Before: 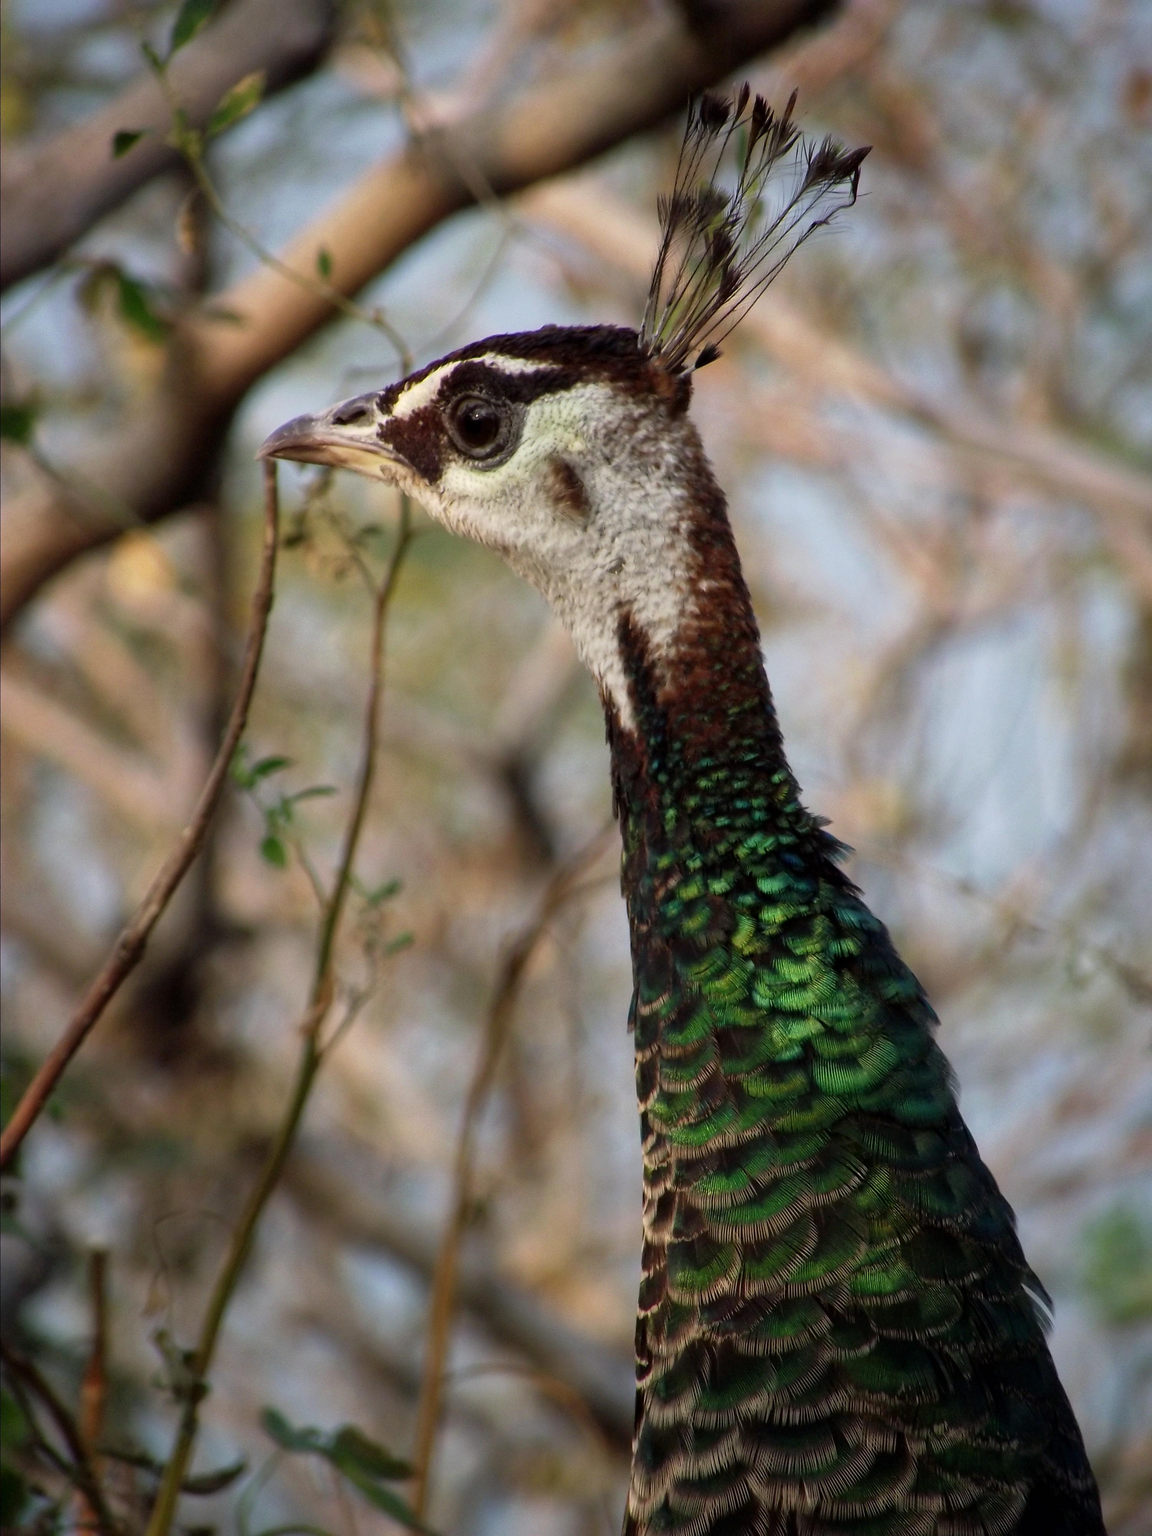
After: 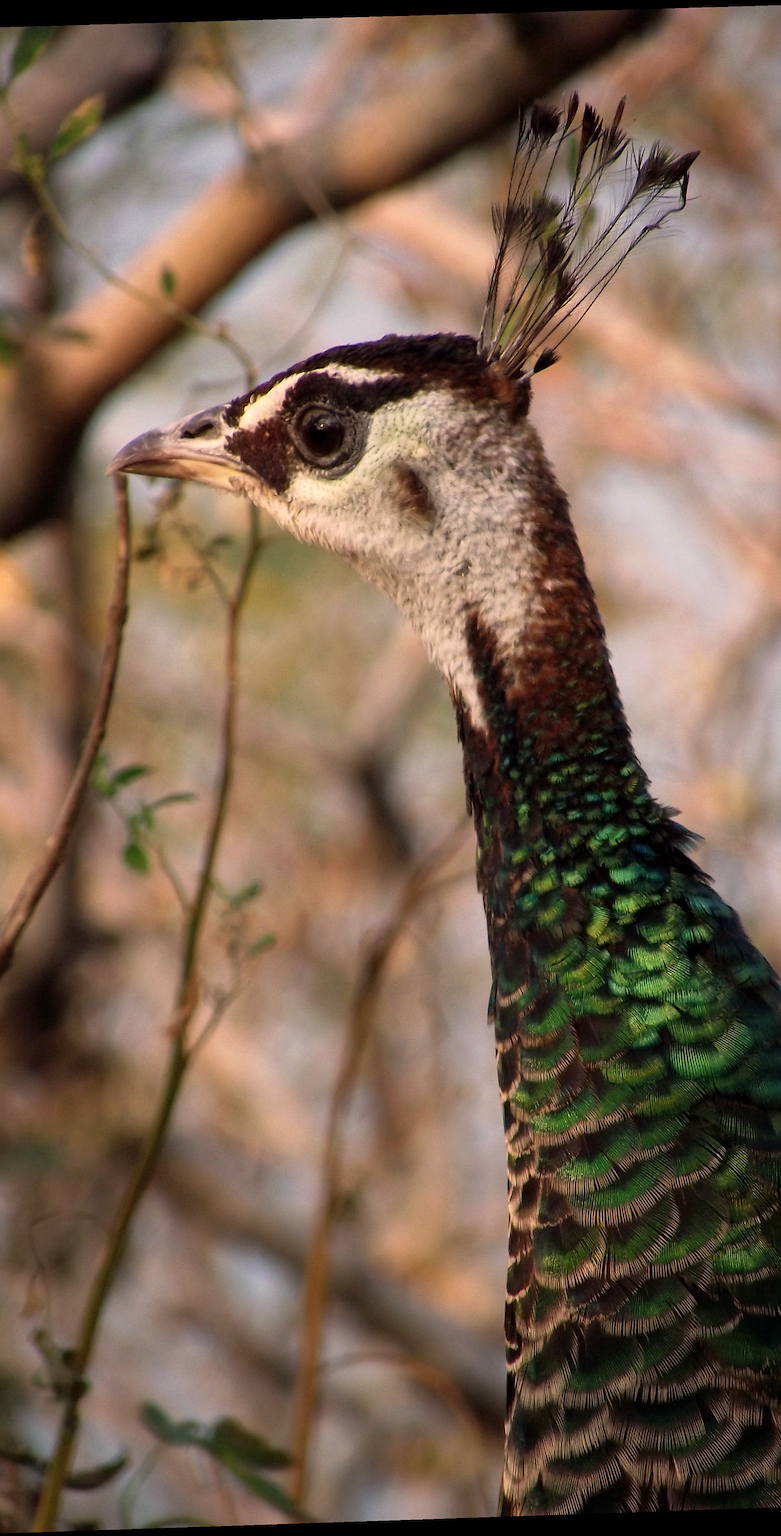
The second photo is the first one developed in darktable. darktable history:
tone equalizer: on, module defaults
crop and rotate: left 13.537%, right 19.796%
rotate and perspective: rotation -1.77°, lens shift (horizontal) 0.004, automatic cropping off
sharpen: amount 0.2
white balance: red 1.127, blue 0.943
